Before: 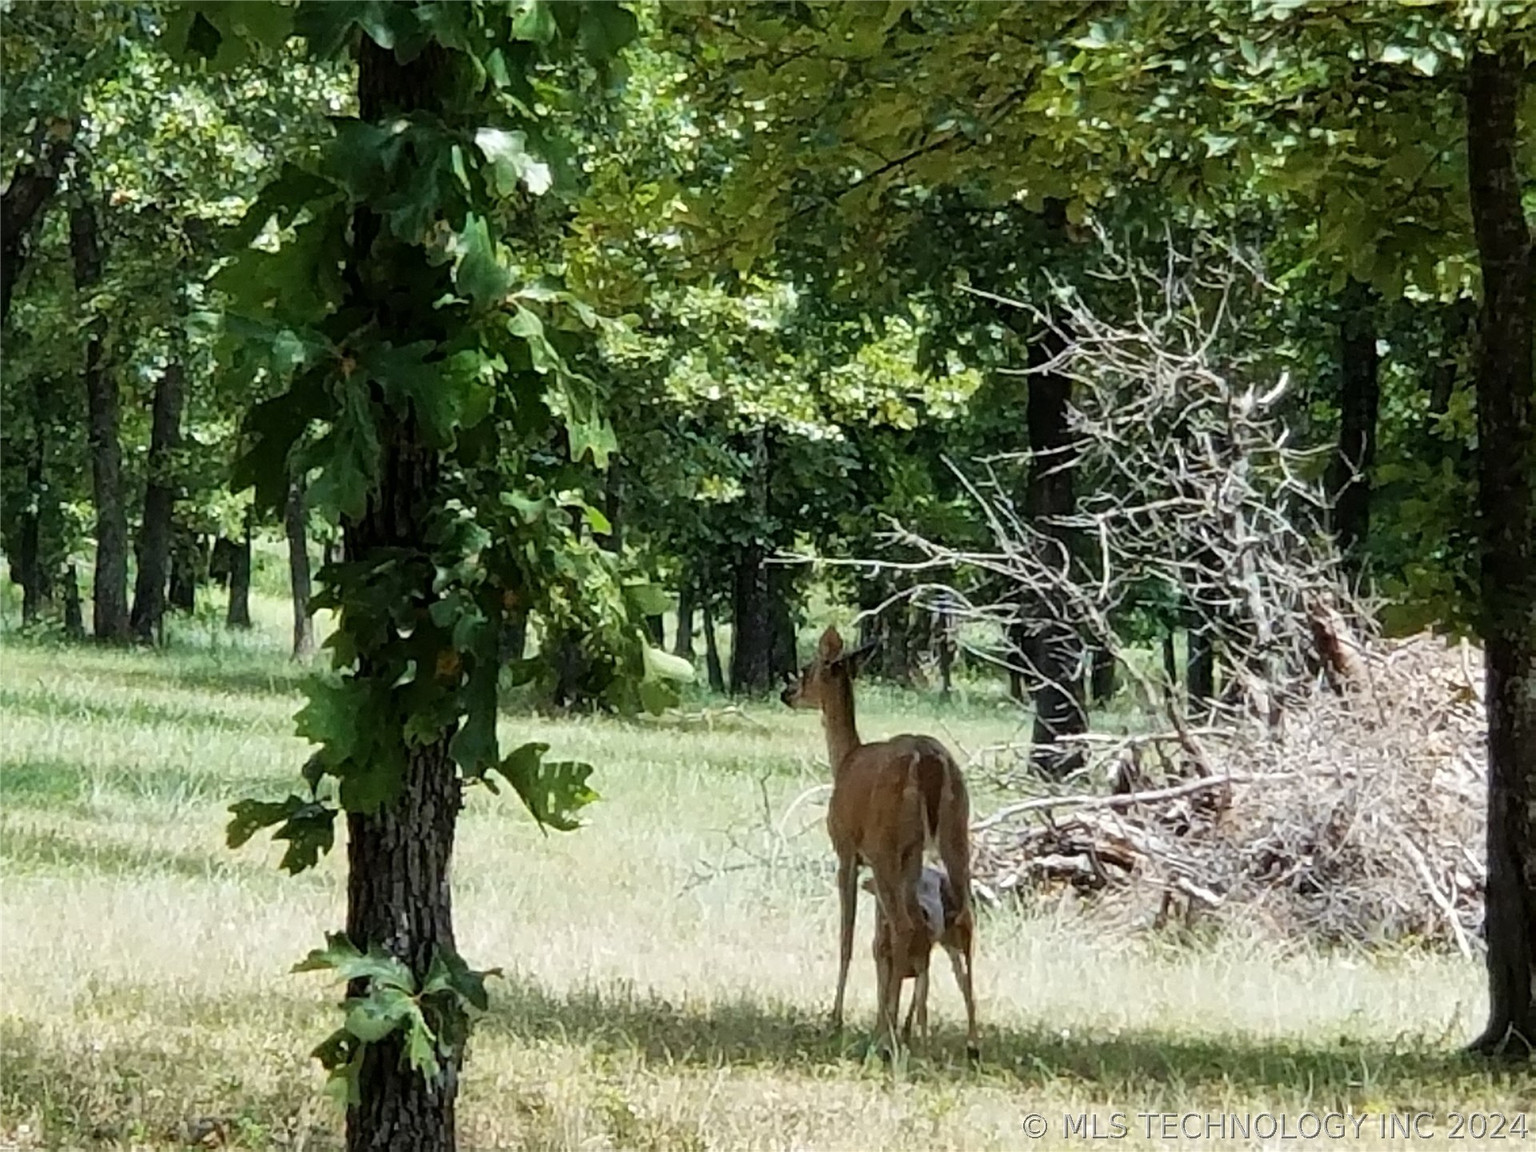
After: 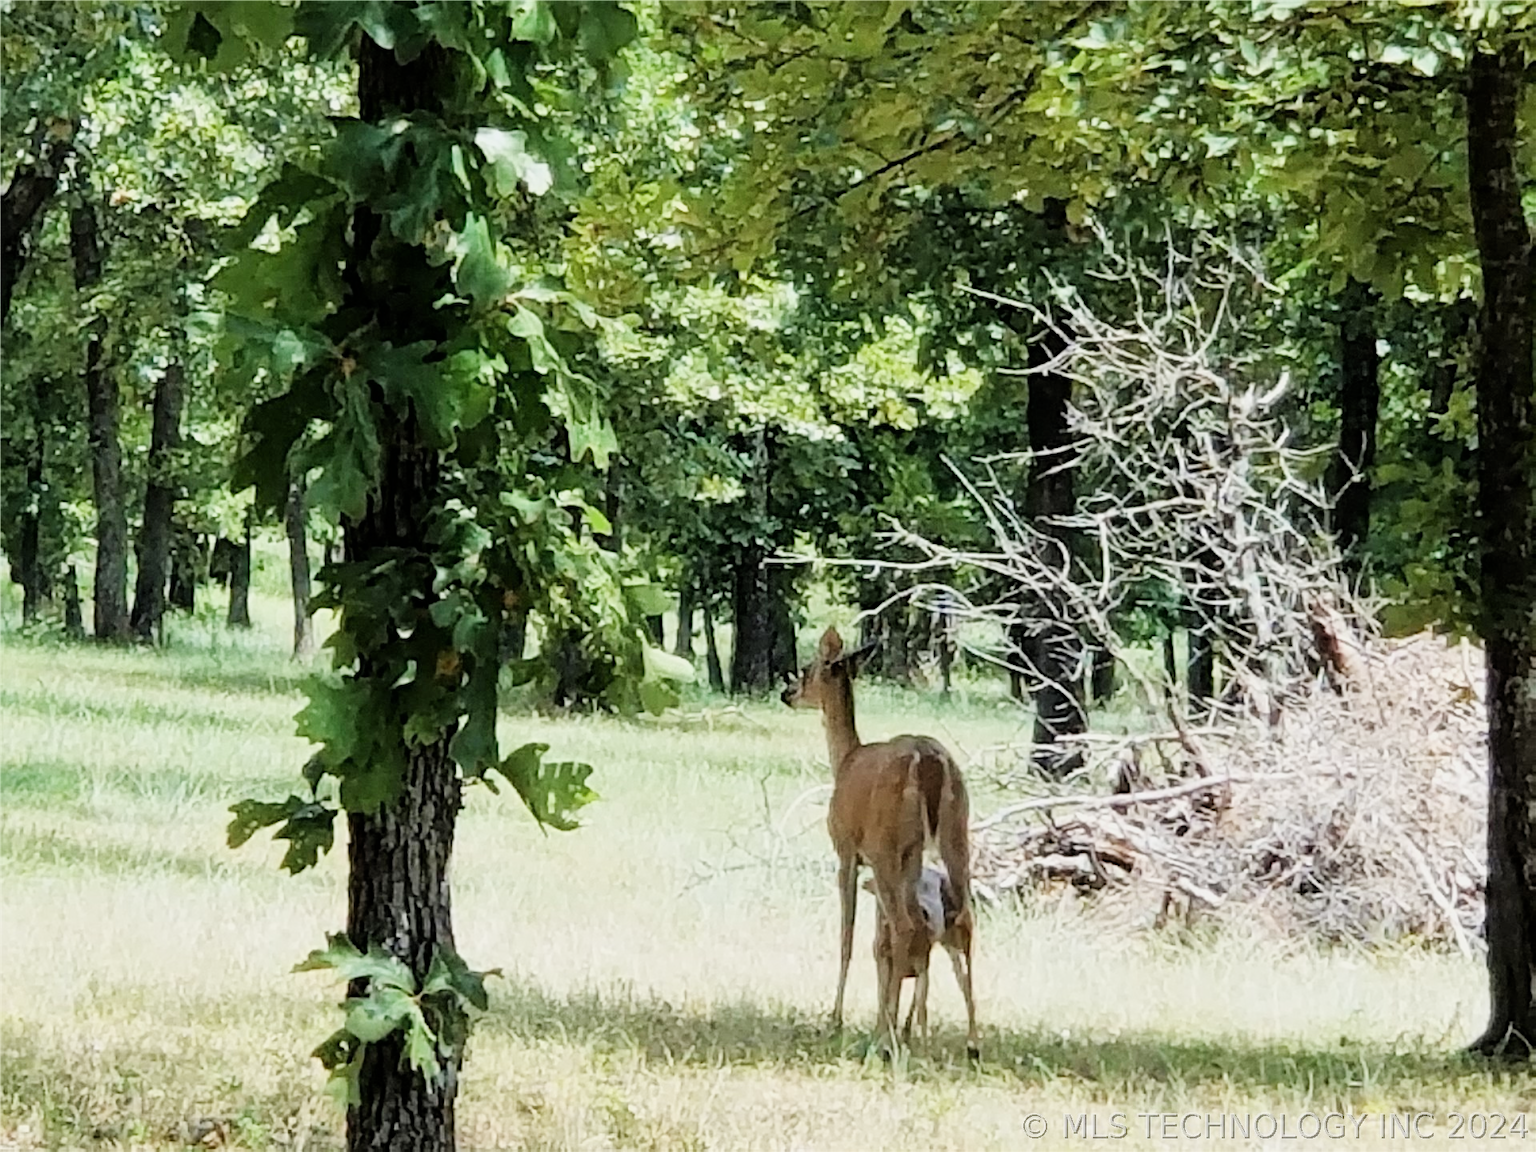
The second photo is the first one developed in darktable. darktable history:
filmic rgb: black relative exposure -7.65 EV, white relative exposure 4.56 EV, hardness 3.61
exposure: black level correction 0, exposure 1 EV, compensate highlight preservation false
contrast brightness saturation: saturation -0.05
